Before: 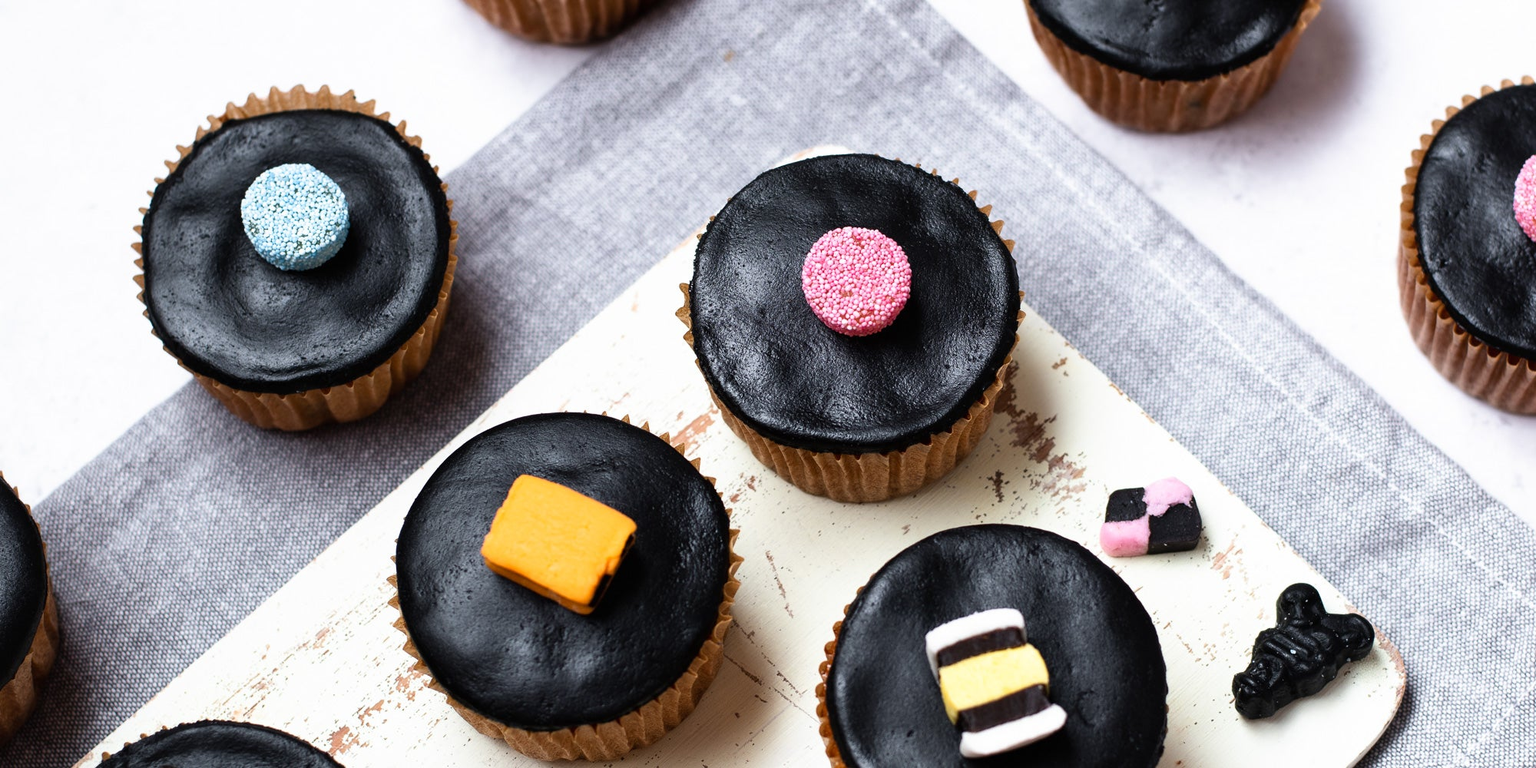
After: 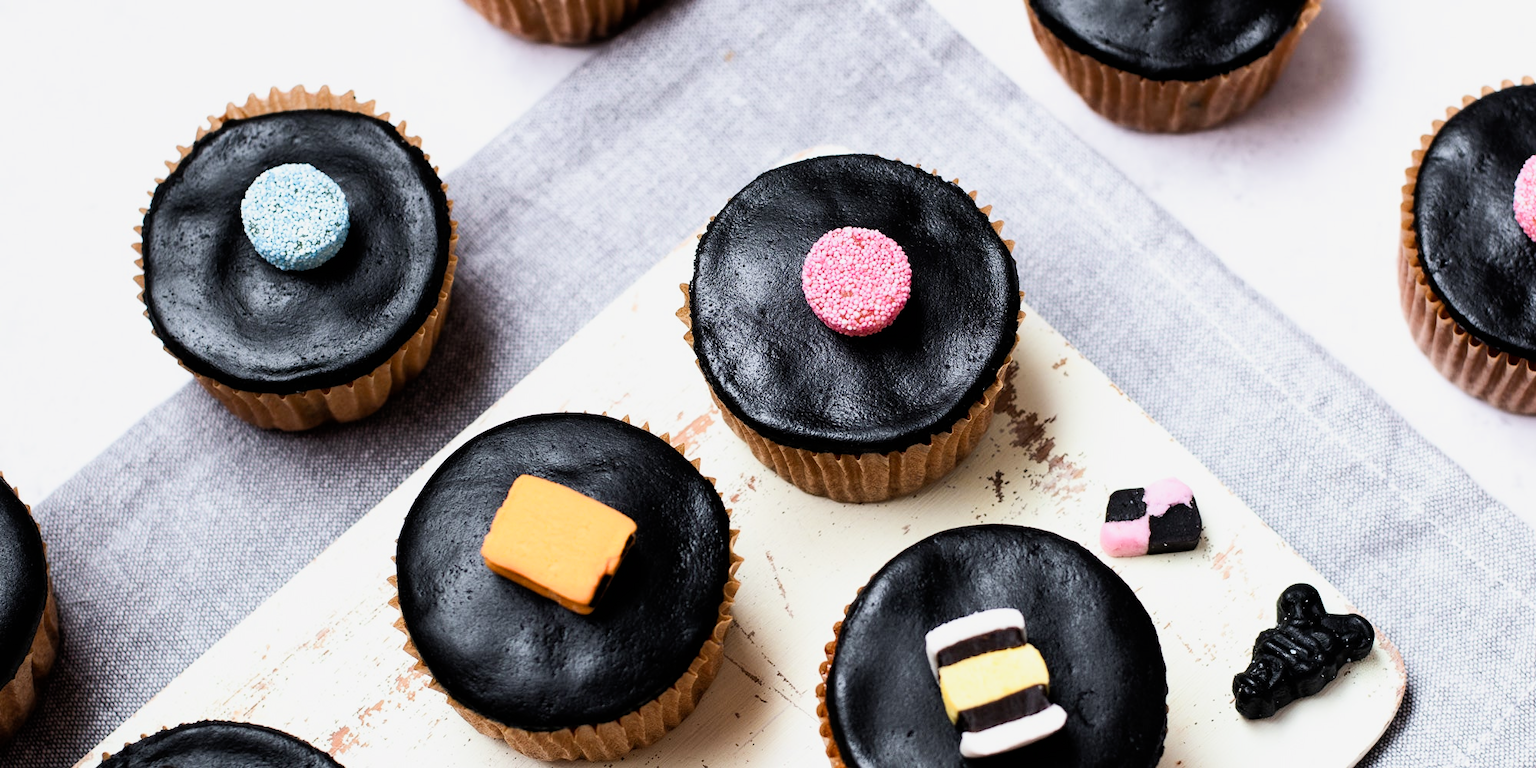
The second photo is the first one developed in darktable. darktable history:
exposure: black level correction 0.001, exposure 0.498 EV, compensate highlight preservation false
tone equalizer: -8 EV -0.001 EV, -7 EV 0.002 EV, -6 EV -0.003 EV, -5 EV -0.012 EV, -4 EV -0.061 EV, -3 EV -0.203 EV, -2 EV -0.258 EV, -1 EV 0.118 EV, +0 EV 0.309 EV
filmic rgb: black relative exposure -7.99 EV, white relative exposure 3.96 EV, hardness 4.15, contrast 0.99, iterations of high-quality reconstruction 0
